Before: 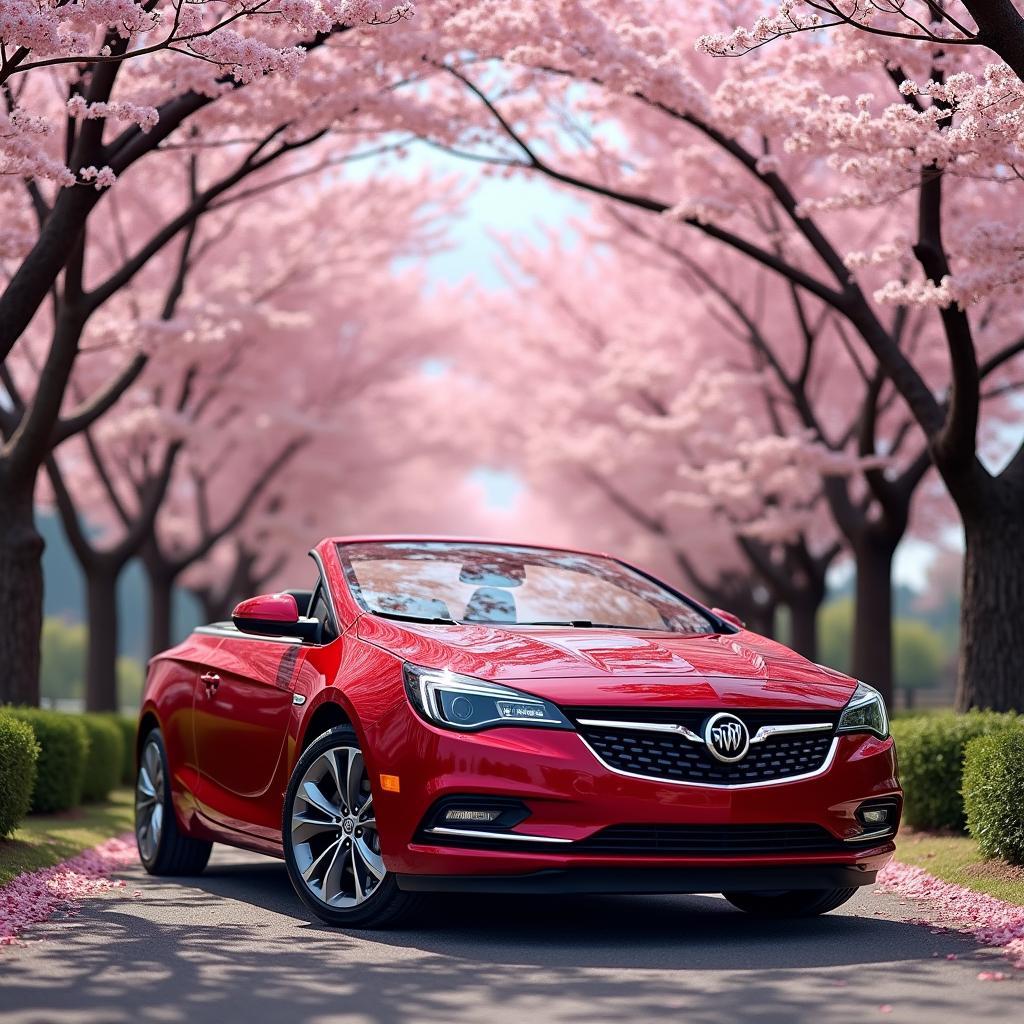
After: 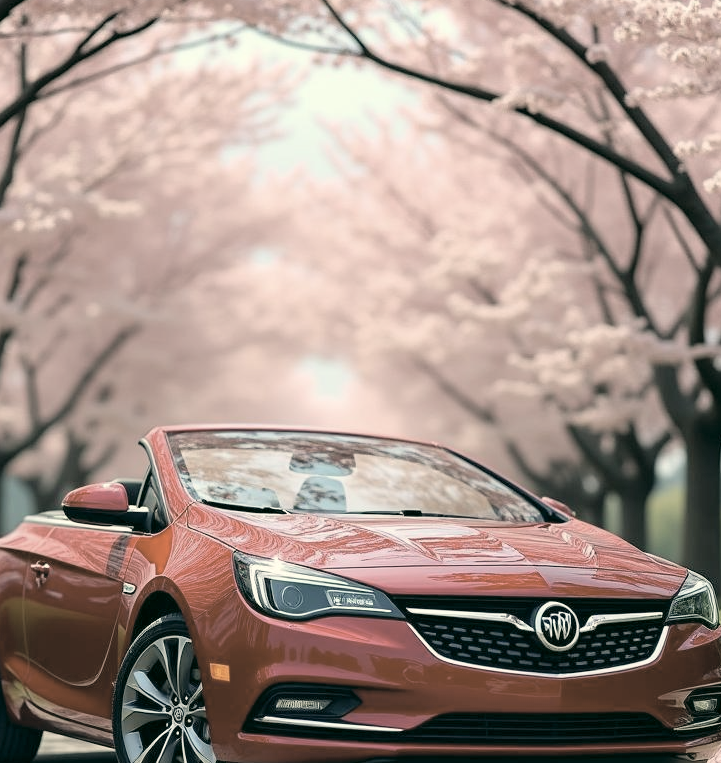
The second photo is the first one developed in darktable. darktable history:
color correction: highlights a* -0.347, highlights b* 9.27, shadows a* -8.89, shadows b* 0.551
contrast brightness saturation: brightness 0.181, saturation -0.482
crop and rotate: left 16.659%, top 10.867%, right 12.845%, bottom 14.587%
